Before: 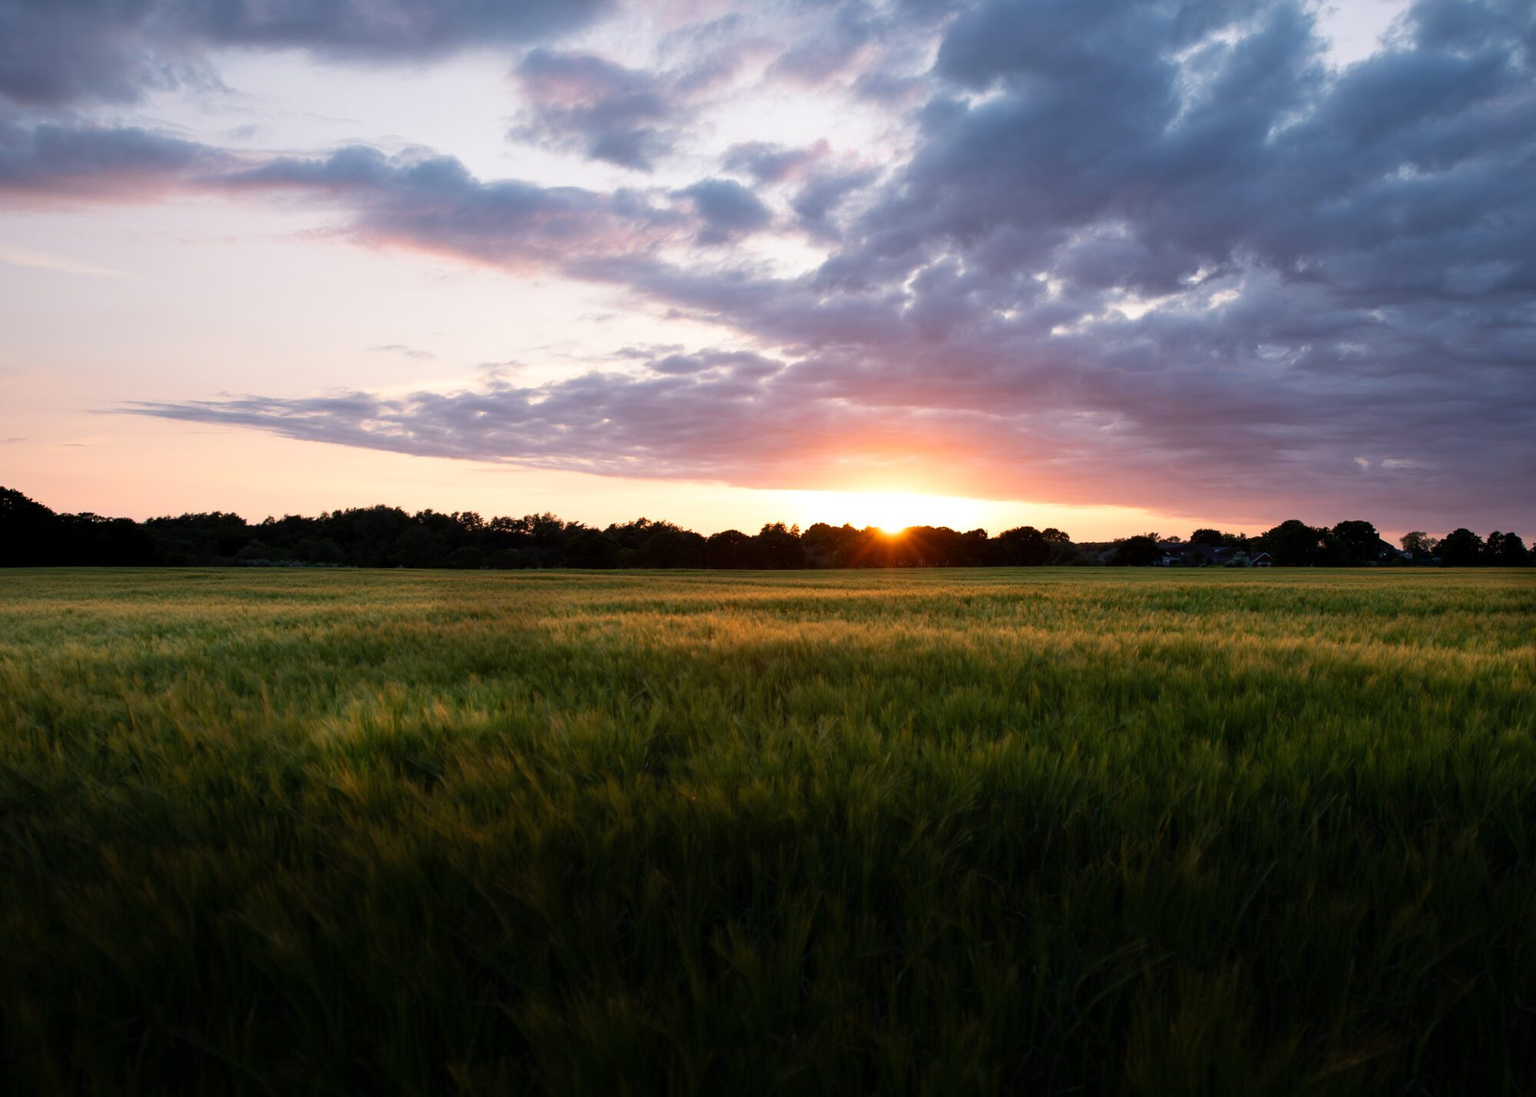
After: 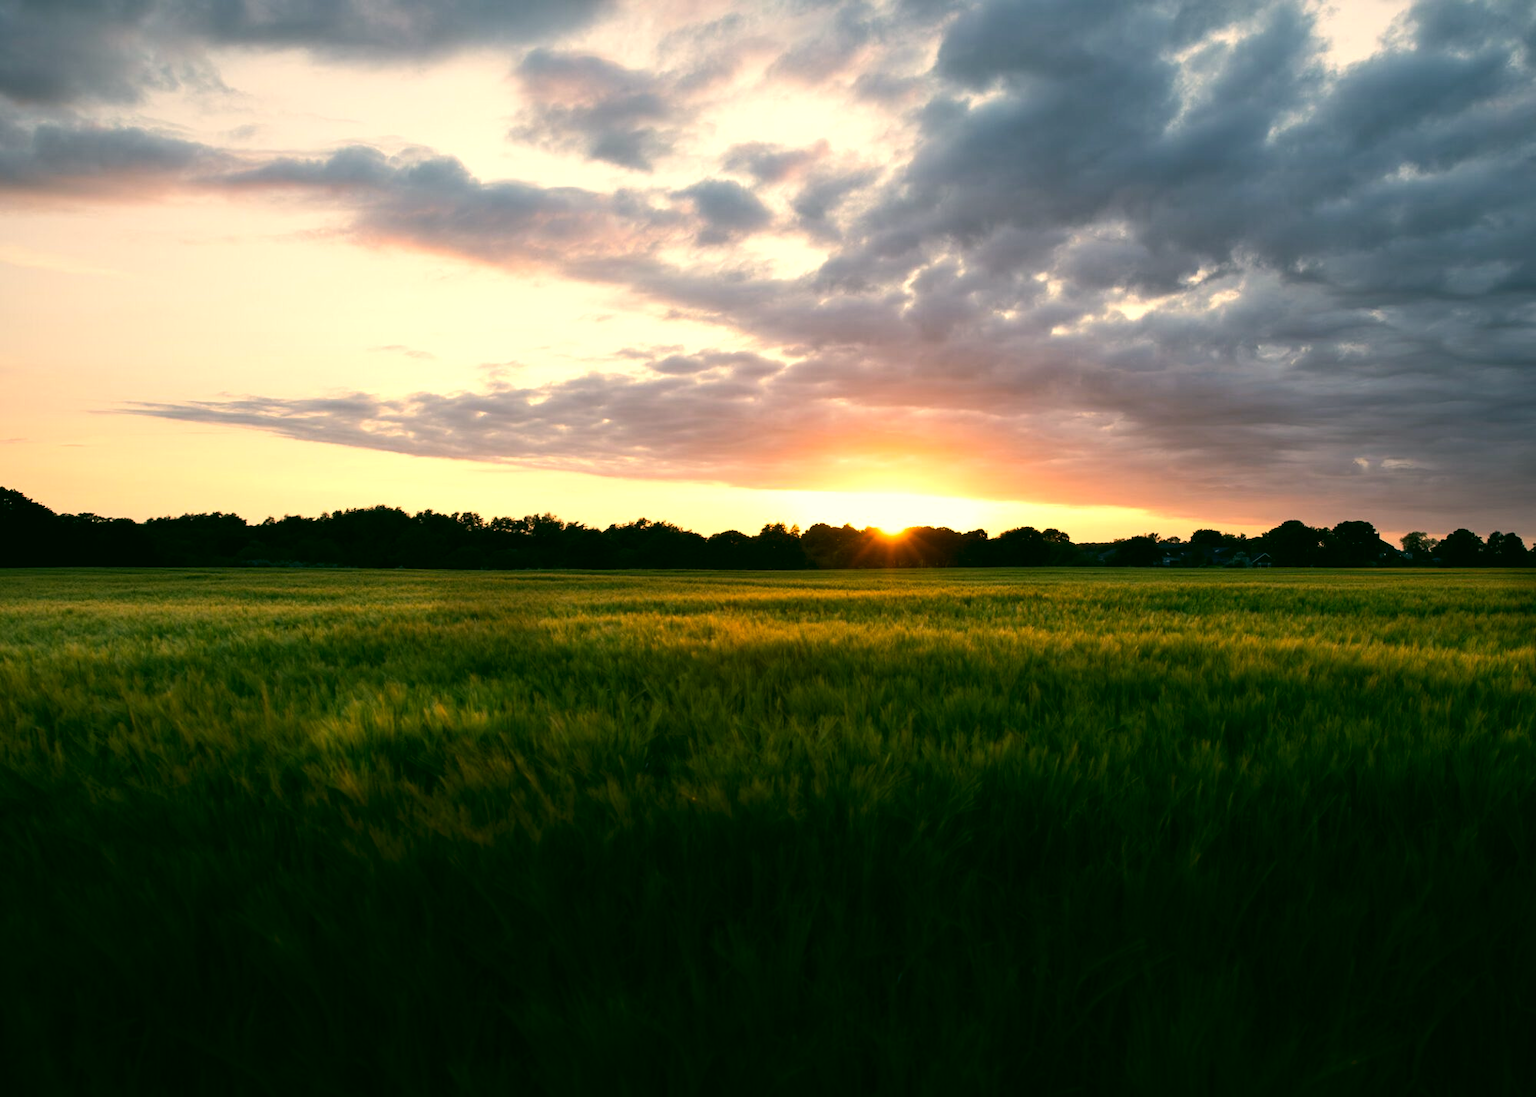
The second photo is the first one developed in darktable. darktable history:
color correction: highlights a* 5.3, highlights b* 24.26, shadows a* -15.58, shadows b* 4.02
exposure: compensate highlight preservation false
tone equalizer: -8 EV -0.417 EV, -7 EV -0.389 EV, -6 EV -0.333 EV, -5 EV -0.222 EV, -3 EV 0.222 EV, -2 EV 0.333 EV, -1 EV 0.389 EV, +0 EV 0.417 EV, edges refinement/feathering 500, mask exposure compensation -1.57 EV, preserve details no
